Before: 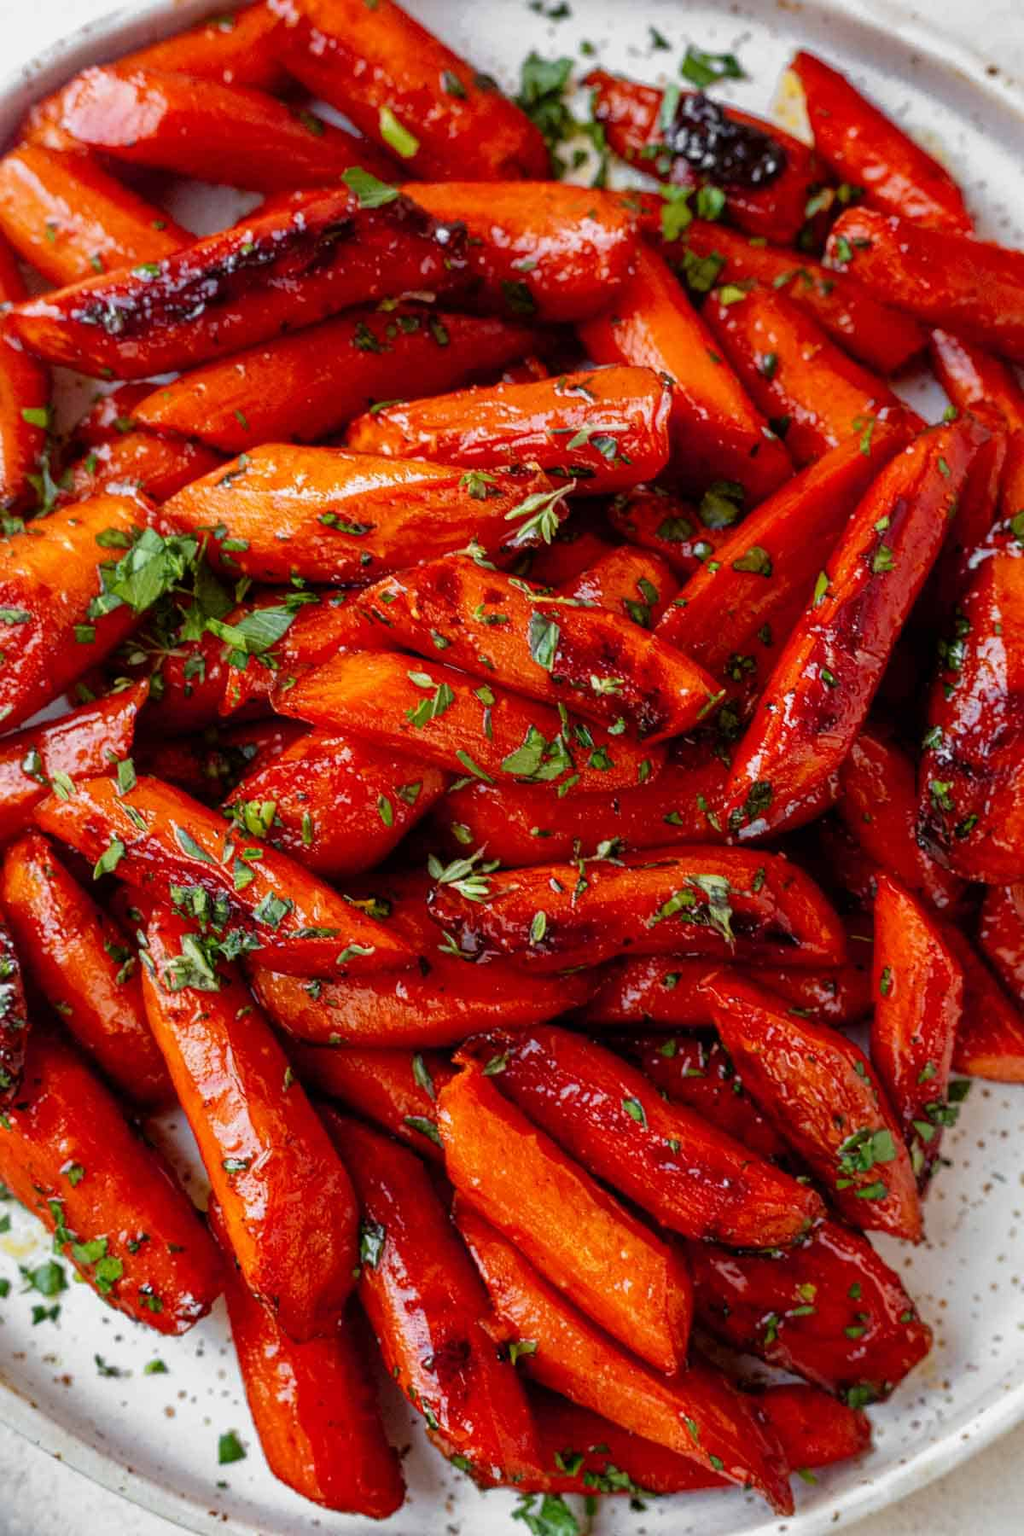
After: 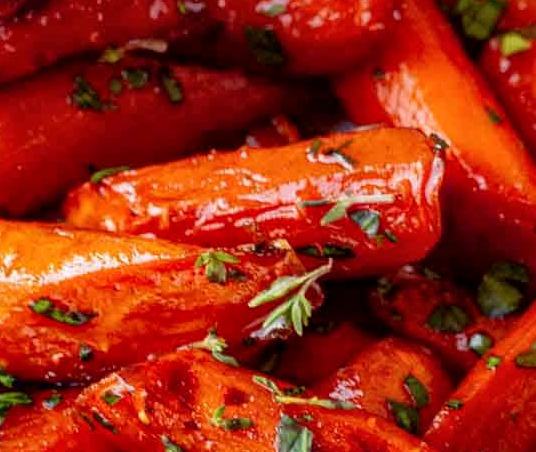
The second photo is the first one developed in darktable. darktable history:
local contrast: mode bilateral grid, contrast 20, coarseness 50, detail 120%, midtone range 0.2
crop: left 28.64%, top 16.832%, right 26.637%, bottom 58.055%
